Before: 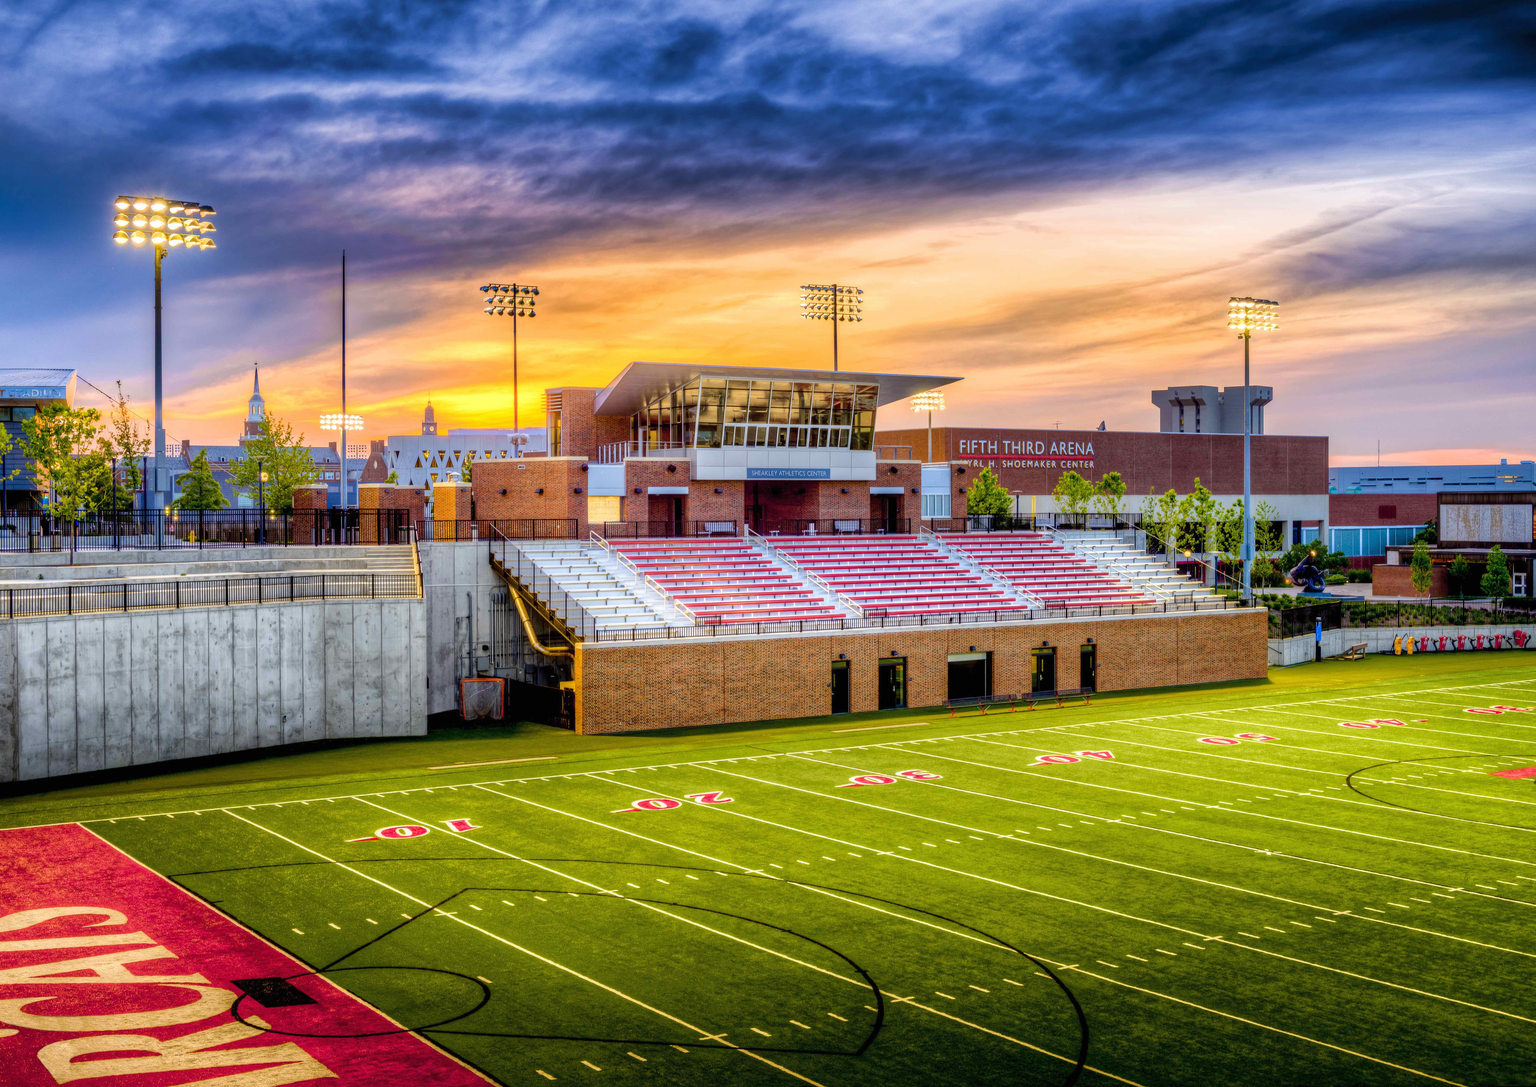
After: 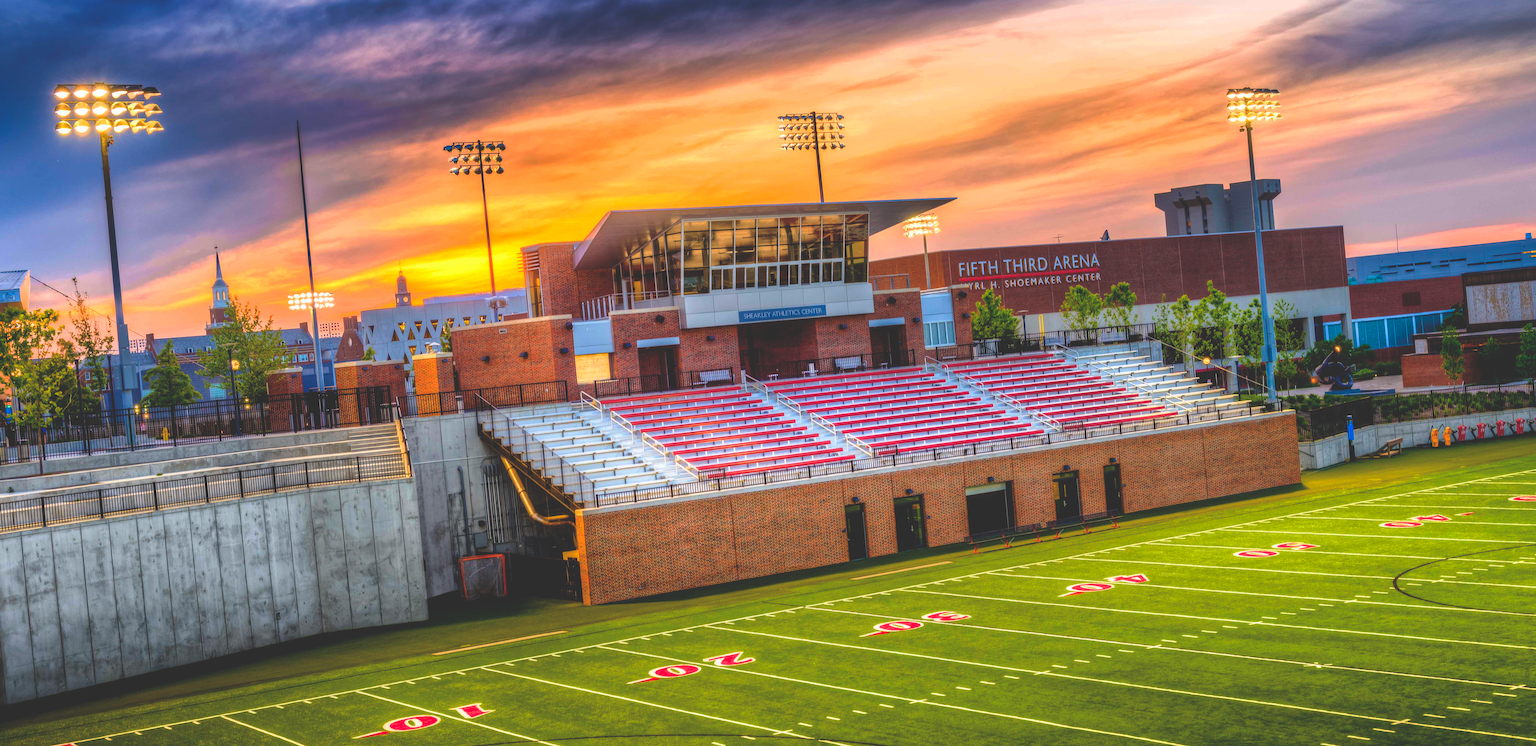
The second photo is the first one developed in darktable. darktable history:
crop: top 11.038%, bottom 13.962%
rotate and perspective: rotation -5°, crop left 0.05, crop right 0.952, crop top 0.11, crop bottom 0.89
rgb curve: curves: ch0 [(0, 0.186) (0.314, 0.284) (0.775, 0.708) (1, 1)], compensate middle gray true, preserve colors none
